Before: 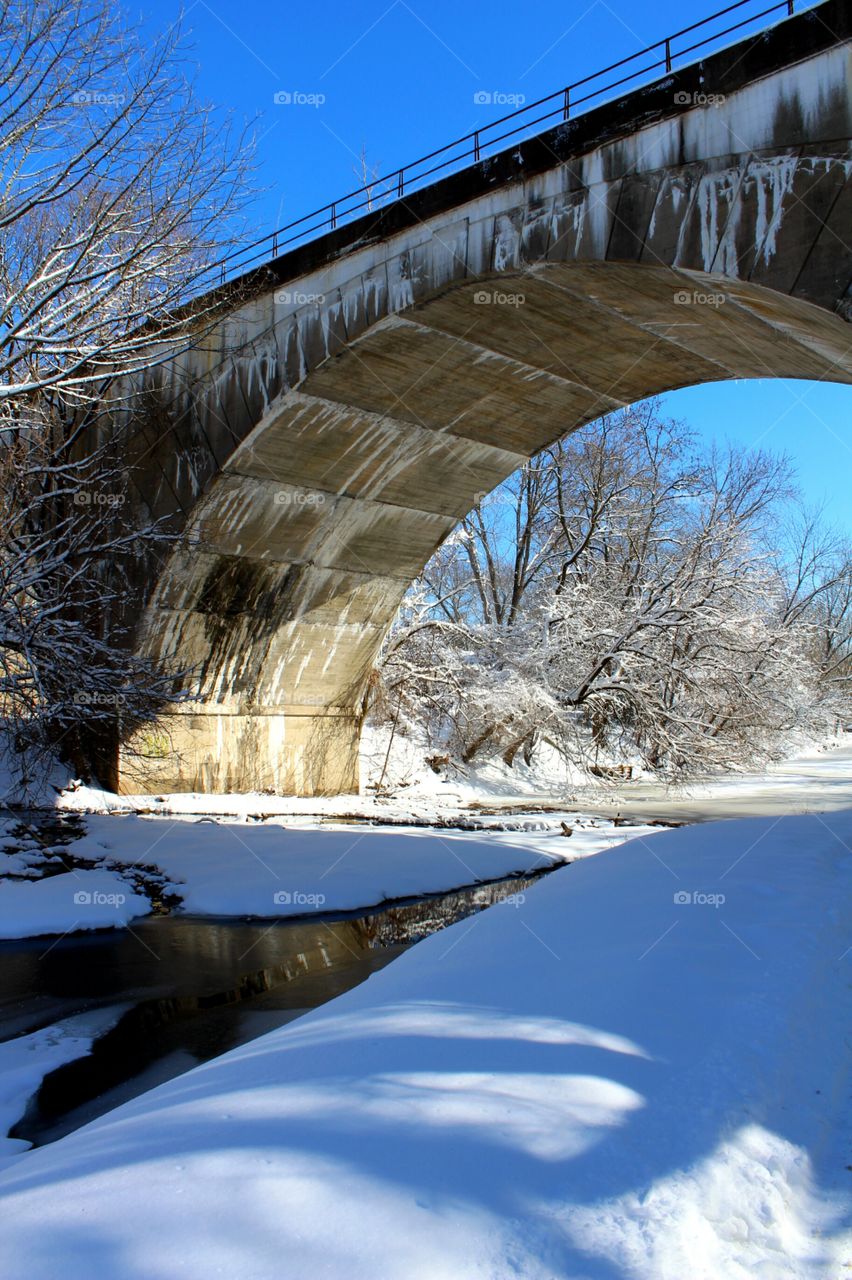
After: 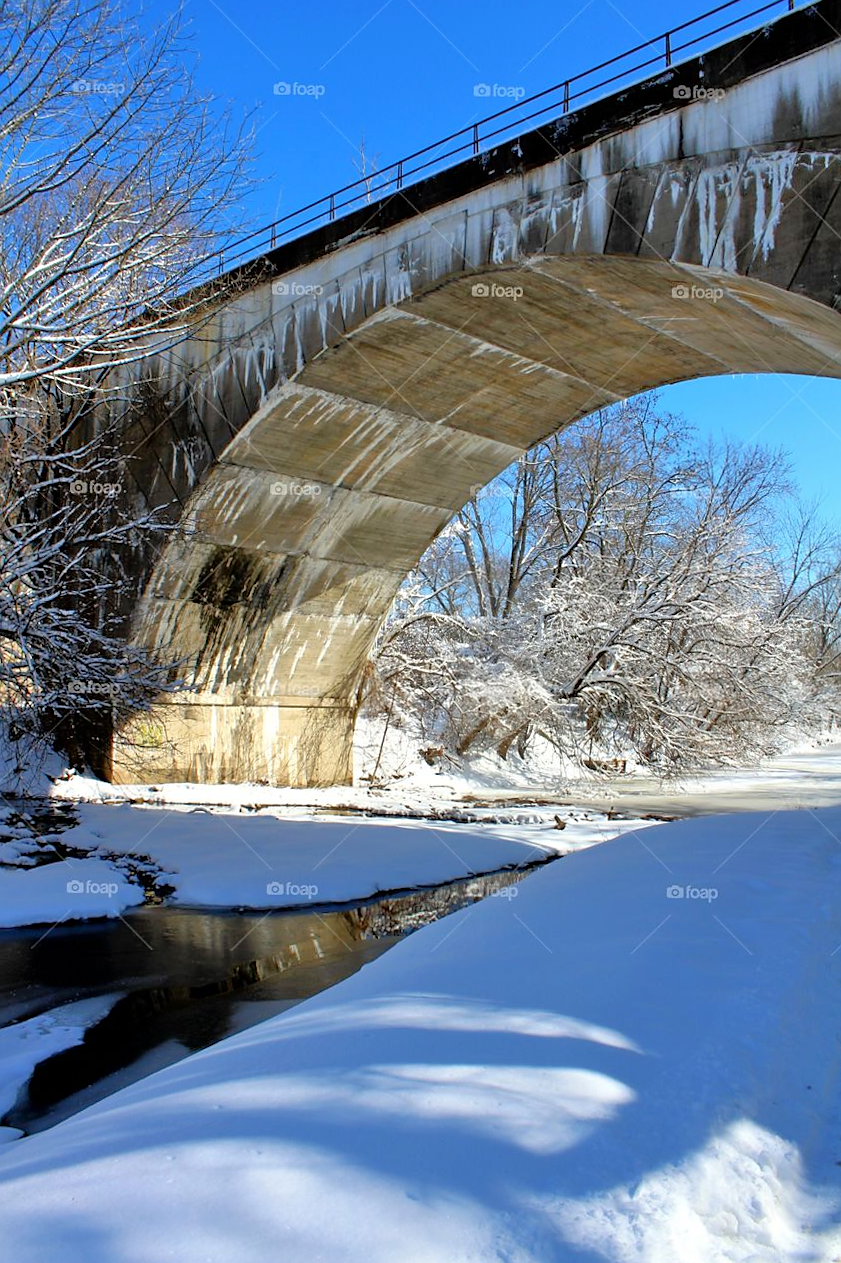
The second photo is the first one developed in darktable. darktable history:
tone equalizer: -7 EV 0.16 EV, -6 EV 0.591 EV, -5 EV 1.19 EV, -4 EV 1.36 EV, -3 EV 1.12 EV, -2 EV 0.6 EV, -1 EV 0.15 EV
sharpen: radius 1.474, amount 0.404, threshold 1.502
crop and rotate: angle -0.491°
